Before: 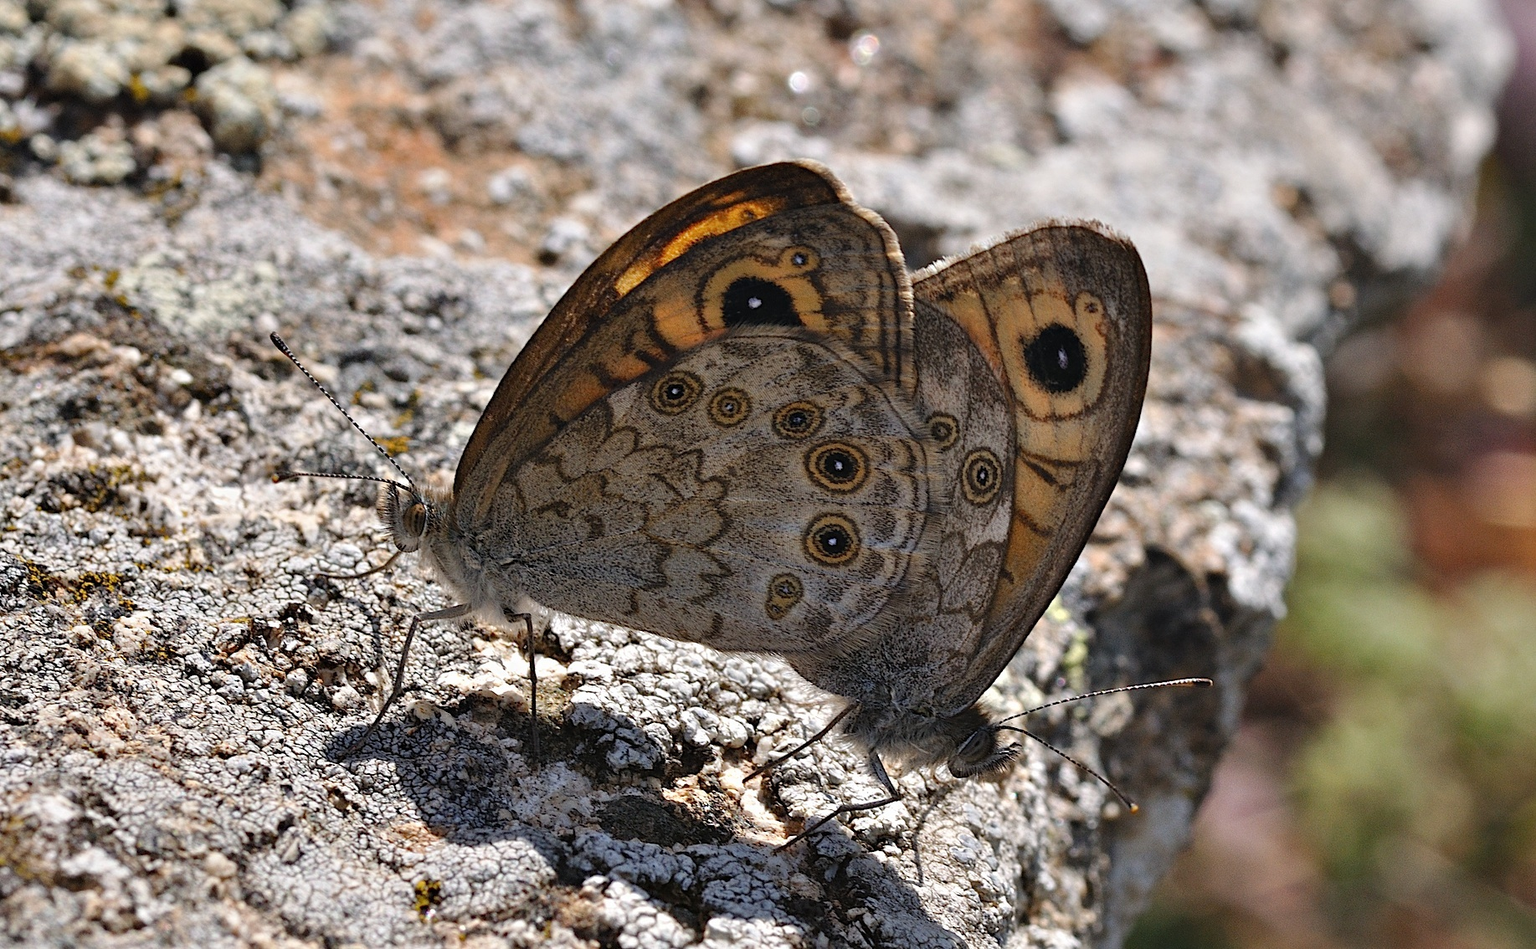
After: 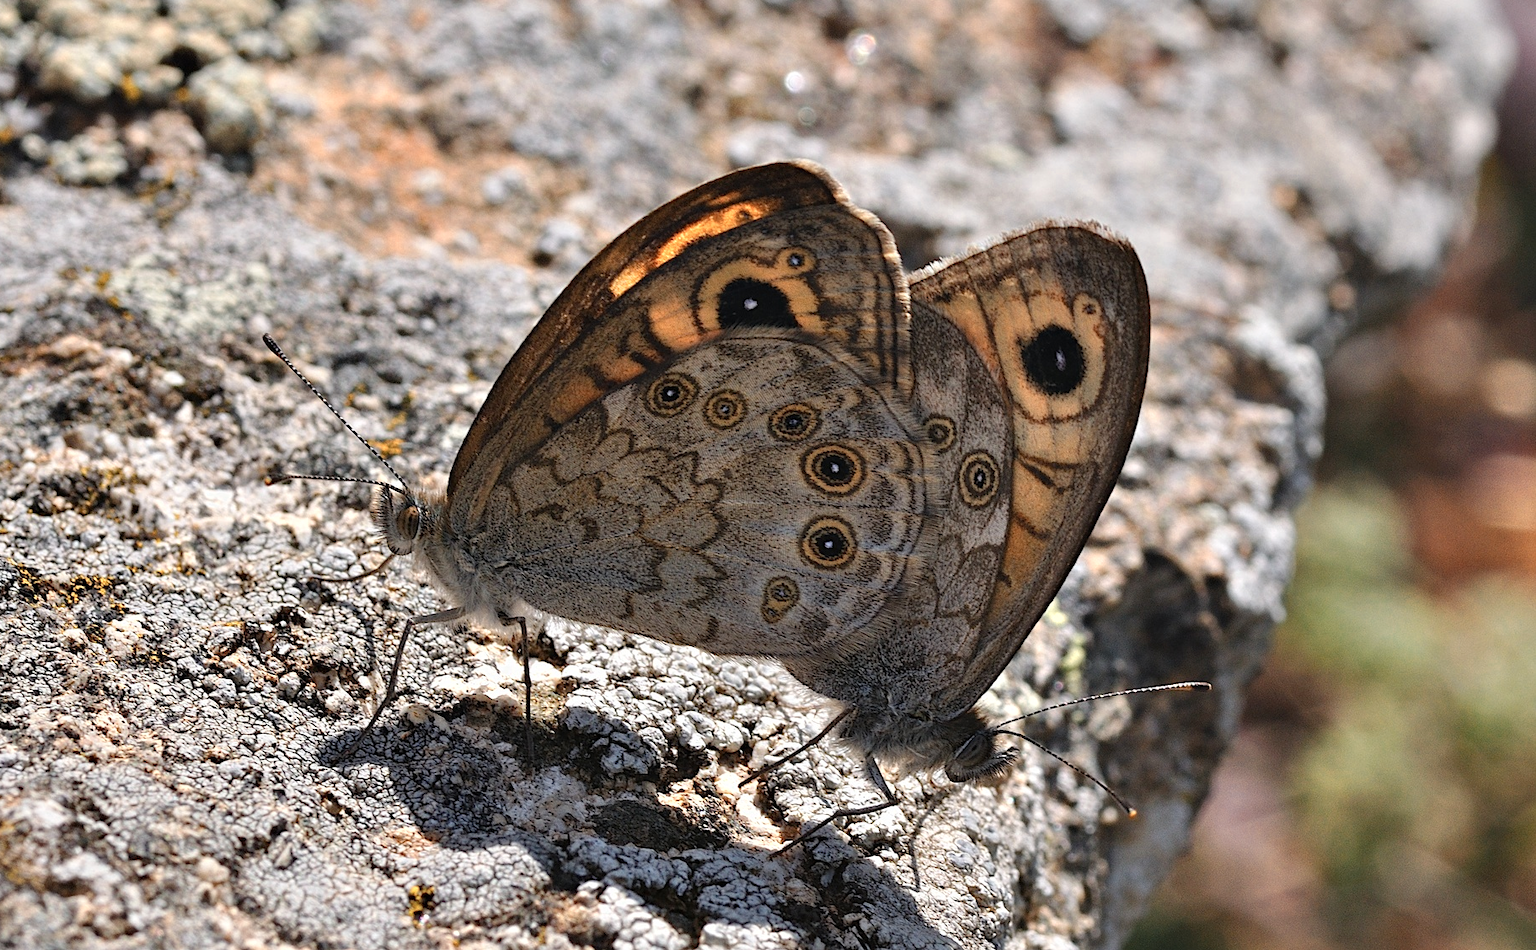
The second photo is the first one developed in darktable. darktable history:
crop and rotate: left 0.614%, top 0.179%, bottom 0.309%
color zones: curves: ch0 [(0.018, 0.548) (0.197, 0.654) (0.425, 0.447) (0.605, 0.658) (0.732, 0.579)]; ch1 [(0.105, 0.531) (0.224, 0.531) (0.386, 0.39) (0.618, 0.456) (0.732, 0.456) (0.956, 0.421)]; ch2 [(0.039, 0.583) (0.215, 0.465) (0.399, 0.544) (0.465, 0.548) (0.614, 0.447) (0.724, 0.43) (0.882, 0.623) (0.956, 0.632)]
